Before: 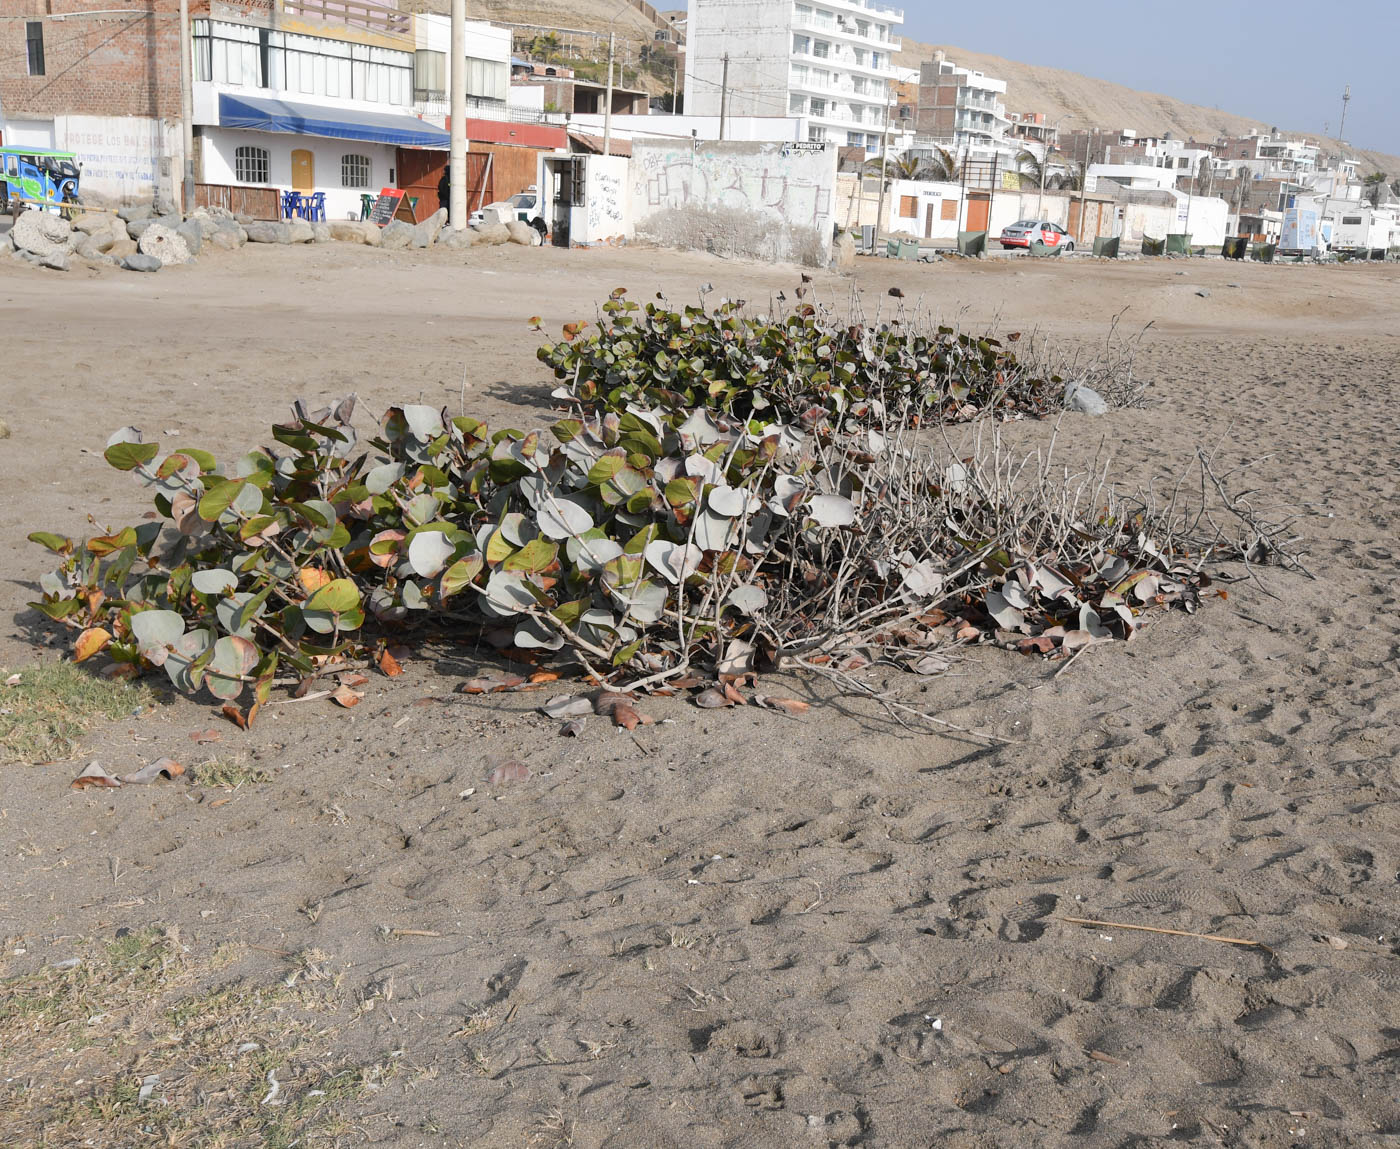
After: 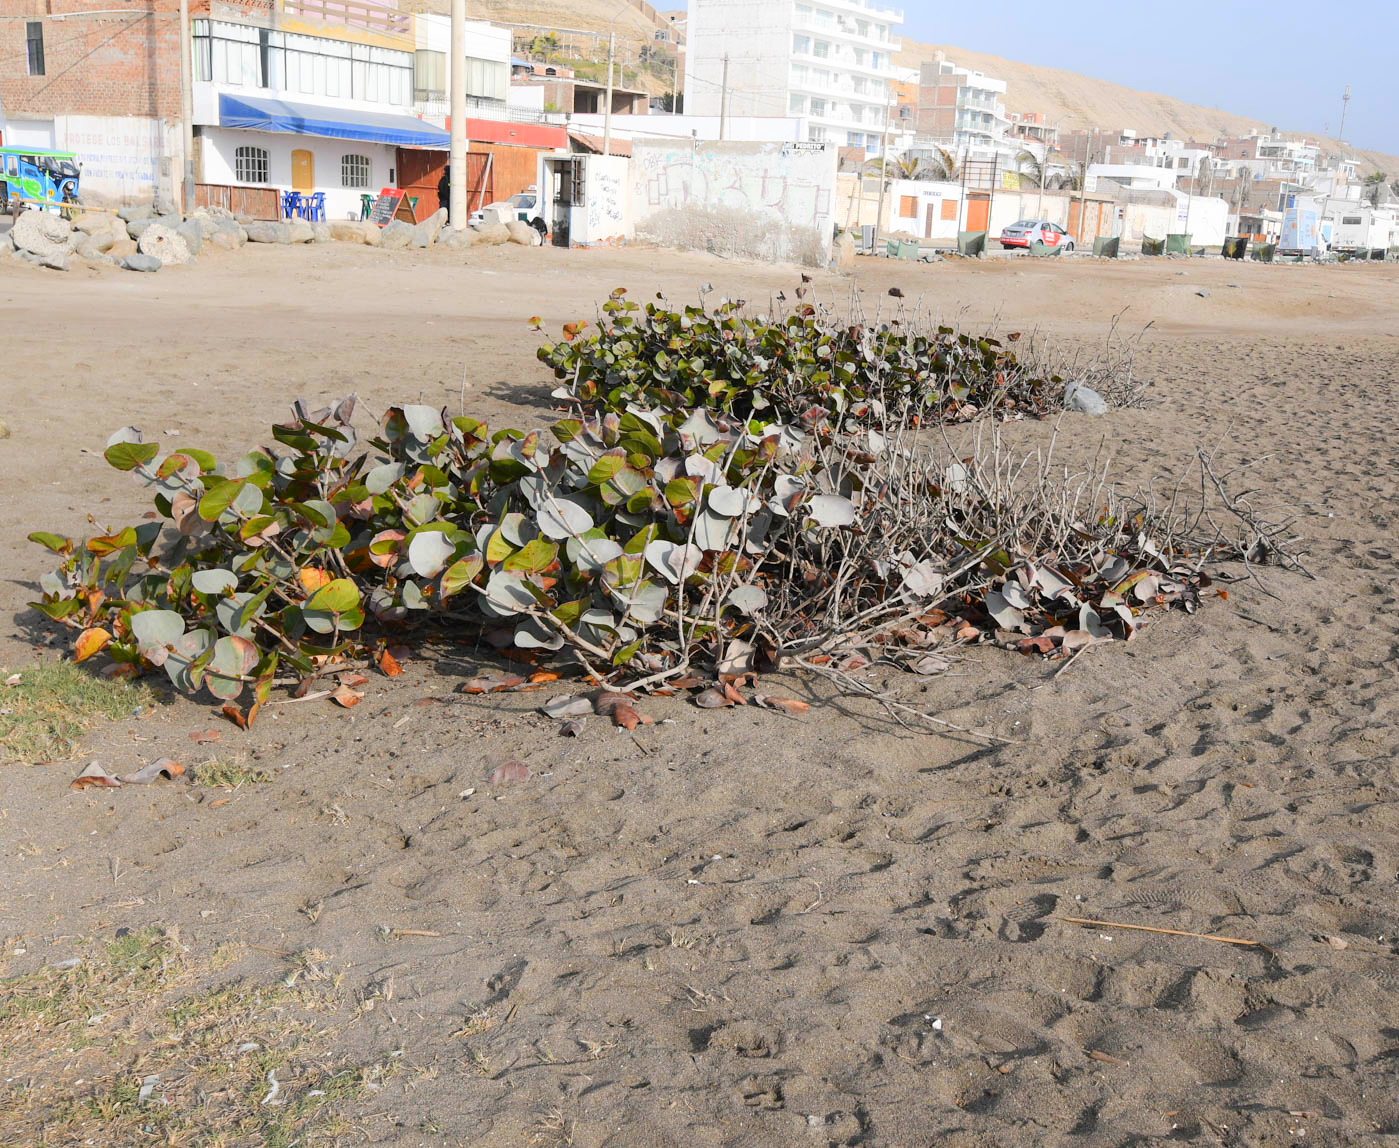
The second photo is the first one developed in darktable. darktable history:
white balance: emerald 1
color correction: saturation 1.34
shadows and highlights: highlights 70.7, soften with gaussian
